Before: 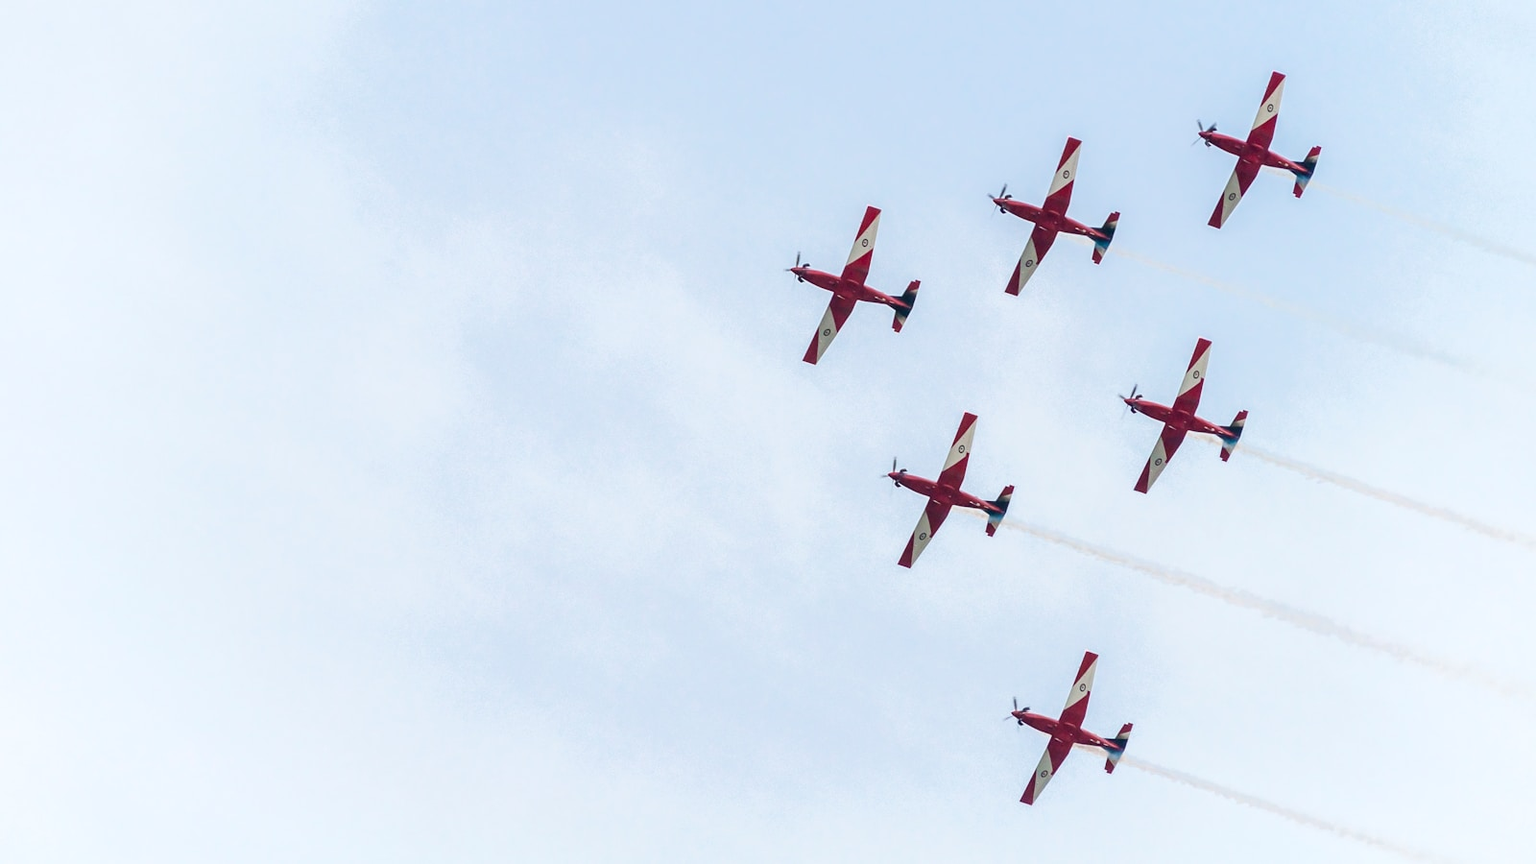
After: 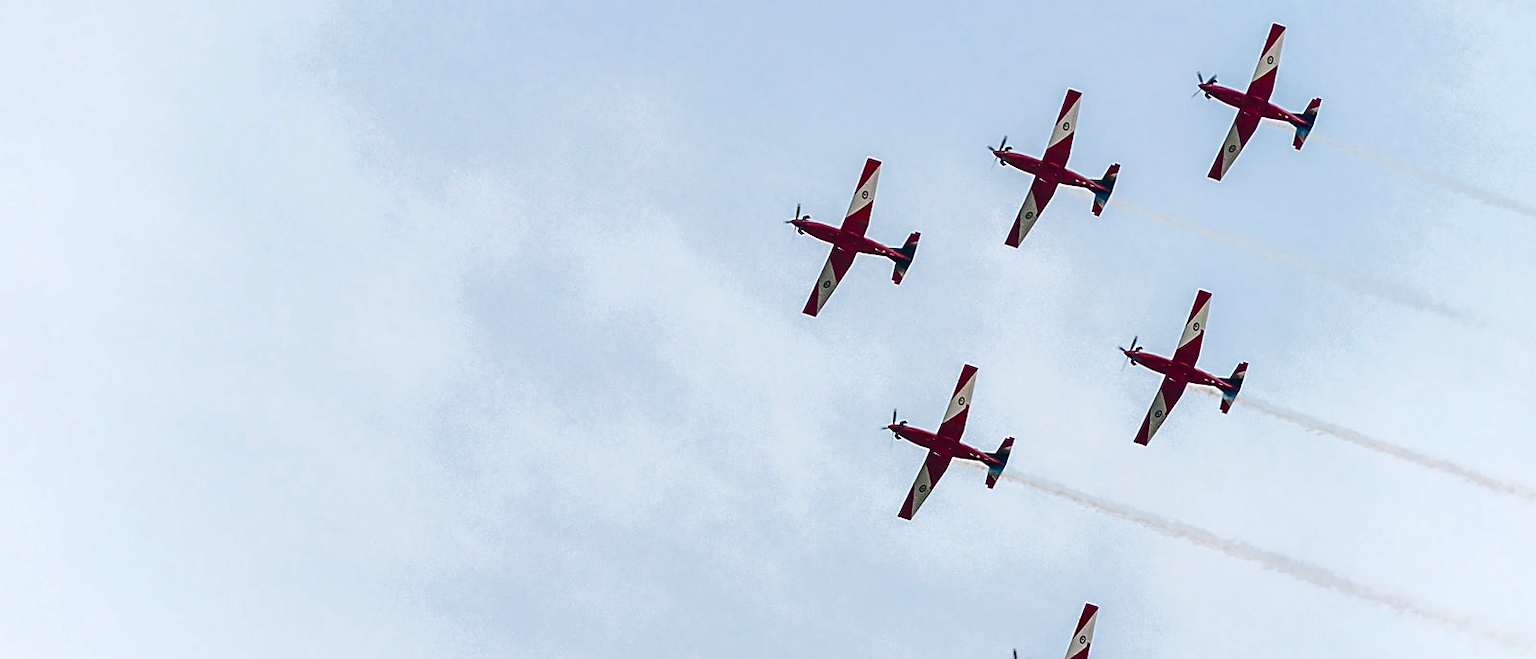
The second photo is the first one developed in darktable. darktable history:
shadows and highlights: white point adjustment 0.035, soften with gaussian
base curve: curves: ch0 [(0, 0) (0.472, 0.508) (1, 1)], preserve colors none
sharpen: on, module defaults
crop: top 5.651%, bottom 17.959%
